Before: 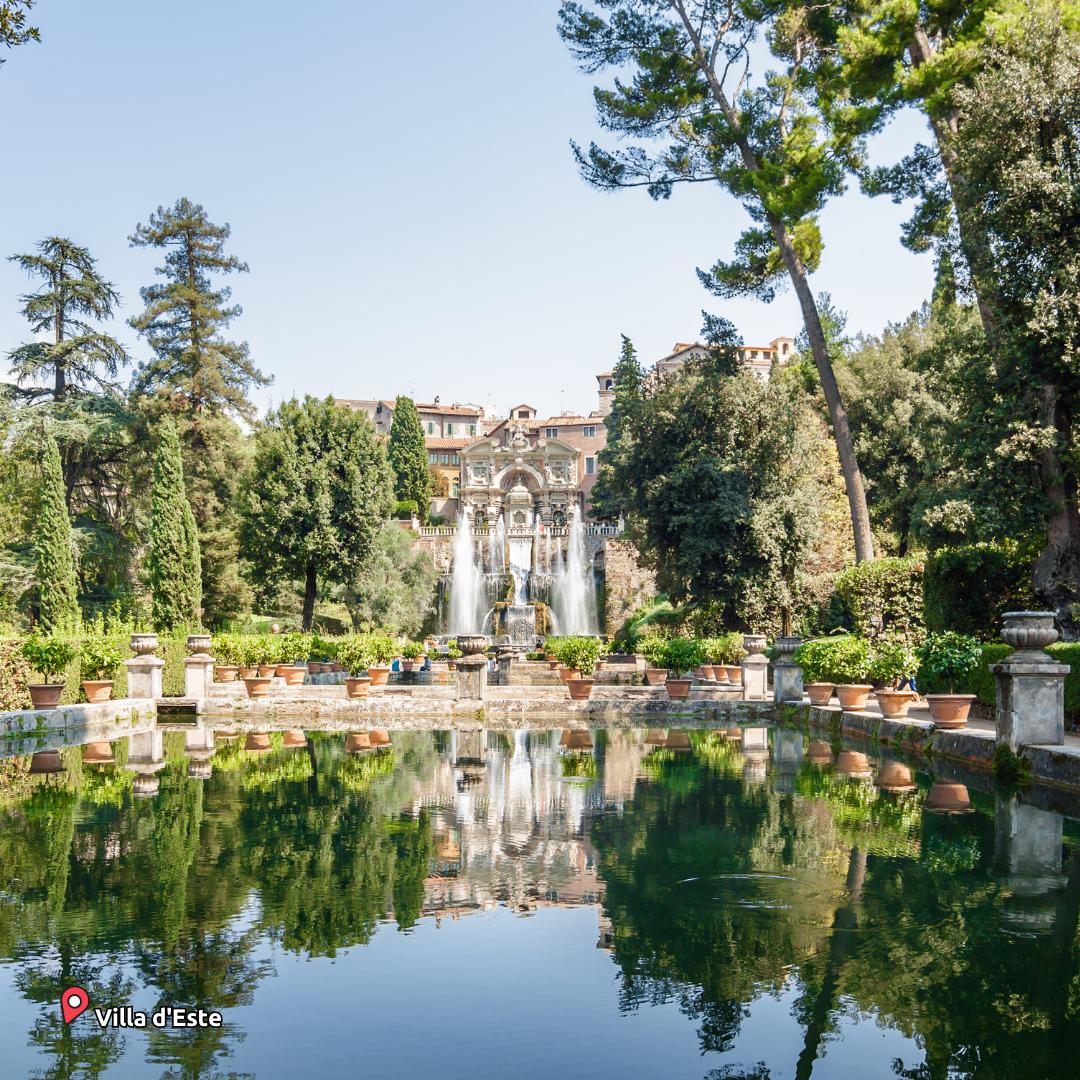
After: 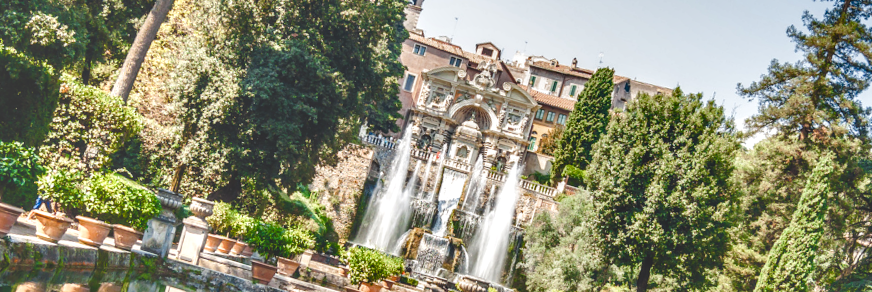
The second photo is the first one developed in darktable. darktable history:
color balance rgb: global offset › luminance -0.5%, perceptual saturation grading › highlights -17.77%, perceptual saturation grading › mid-tones 33.1%, perceptual saturation grading › shadows 50.52%, perceptual brilliance grading › highlights 10.8%, perceptual brilliance grading › shadows -10.8%, global vibrance 24.22%, contrast -25%
local contrast: detail 160%
exposure: black level correction -0.041, exposure 0.064 EV, compensate highlight preservation false
shadows and highlights: soften with gaussian
crop and rotate: angle 16.12°, top 30.835%, bottom 35.653%
